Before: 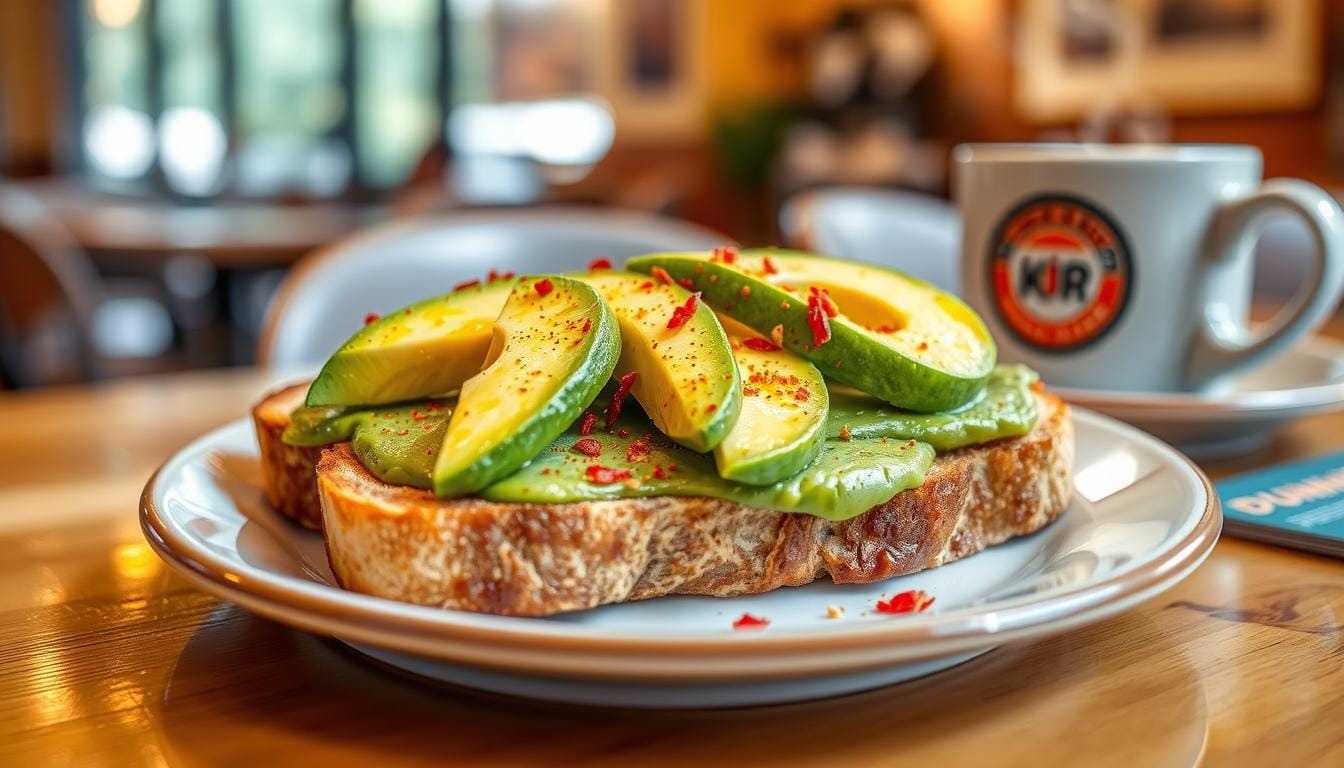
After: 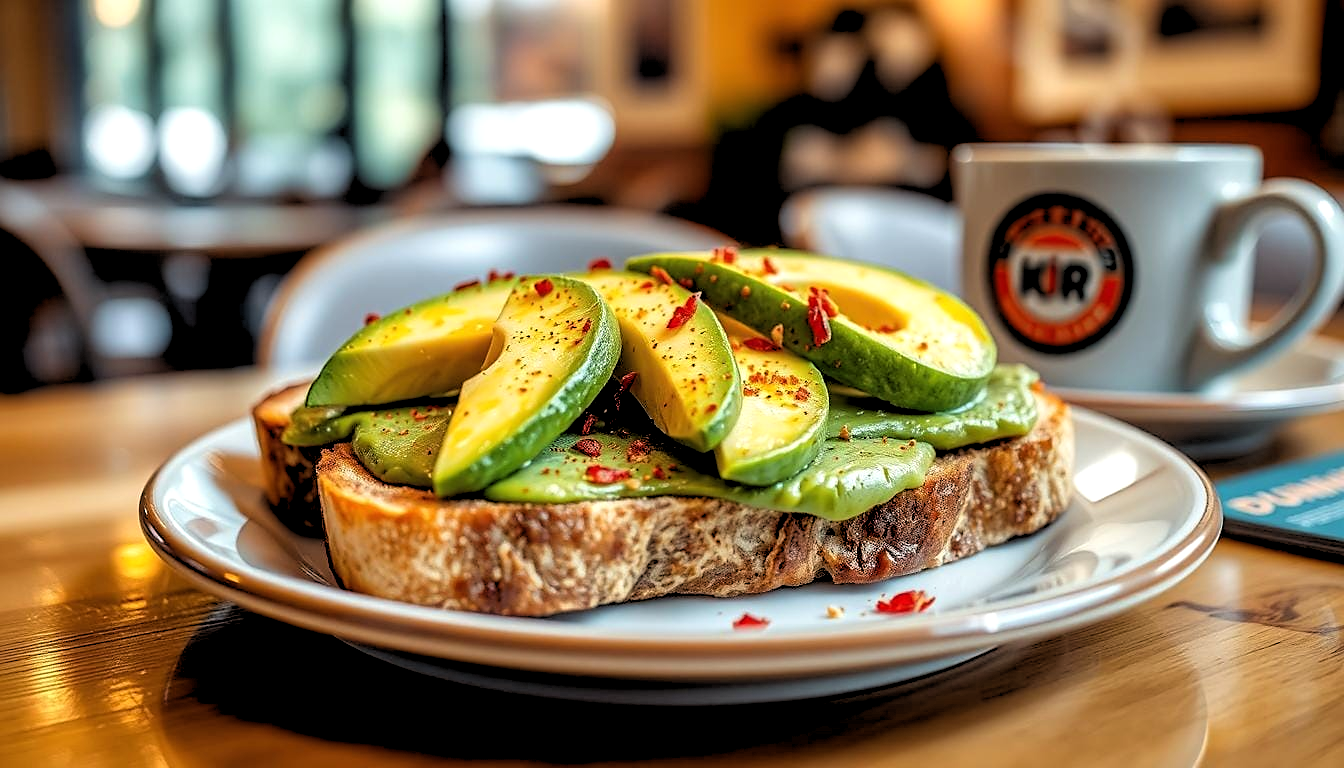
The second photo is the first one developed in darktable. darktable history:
sharpen: radius 1.864, amount 0.398, threshold 1.271
rgb levels: levels [[0.034, 0.472, 0.904], [0, 0.5, 1], [0, 0.5, 1]]
